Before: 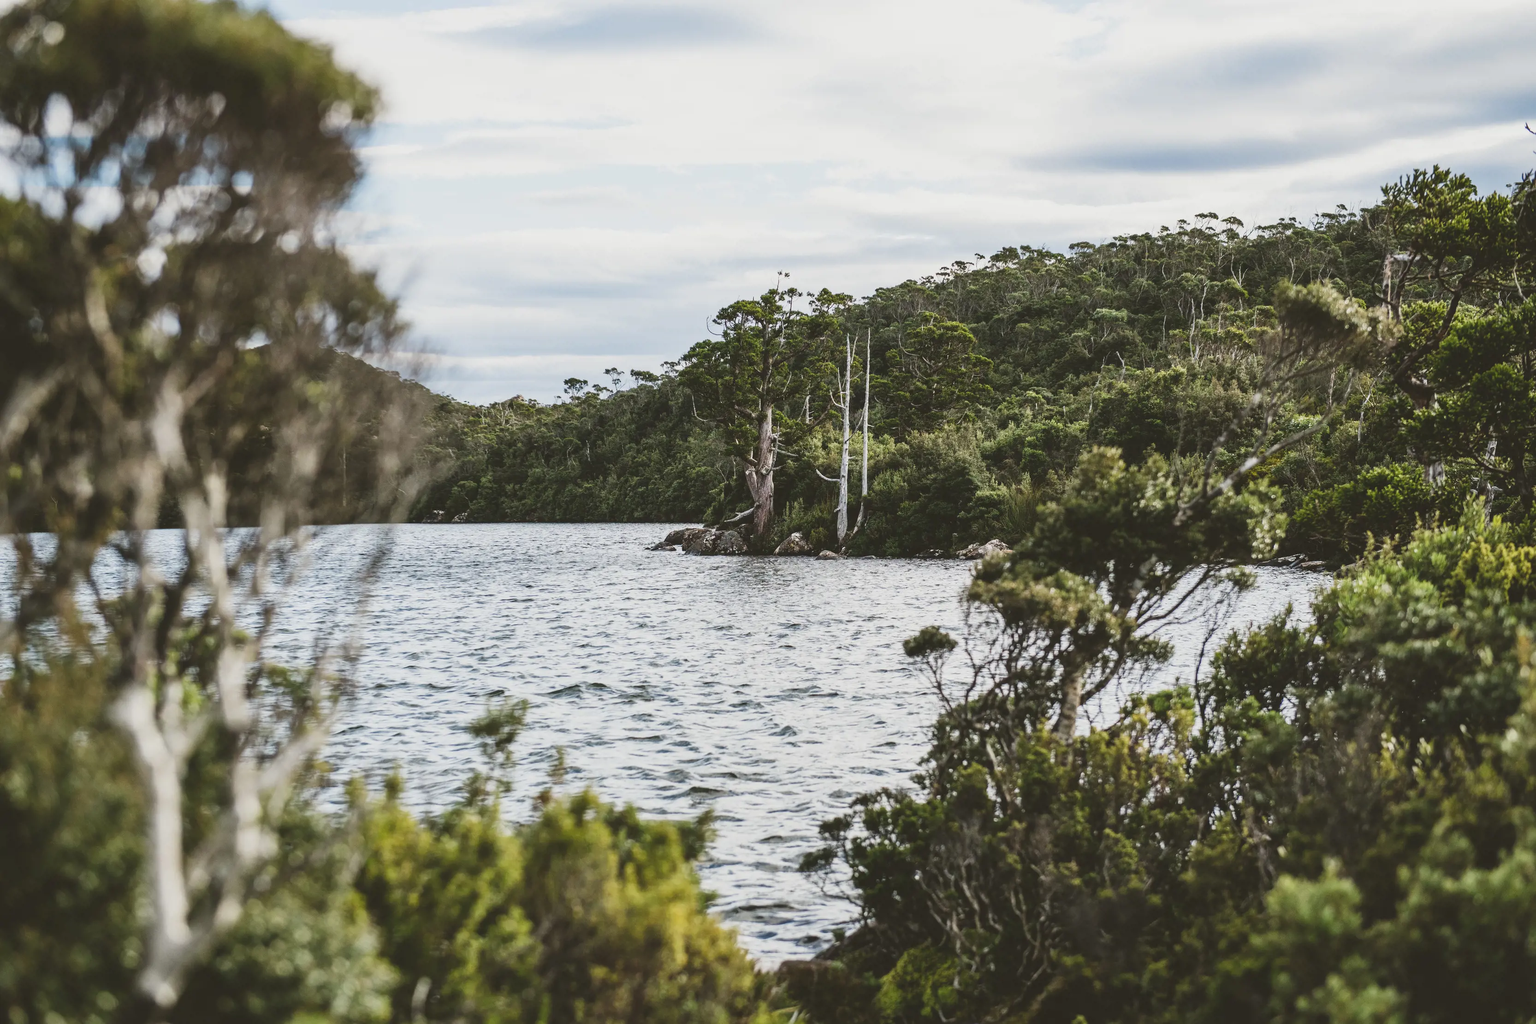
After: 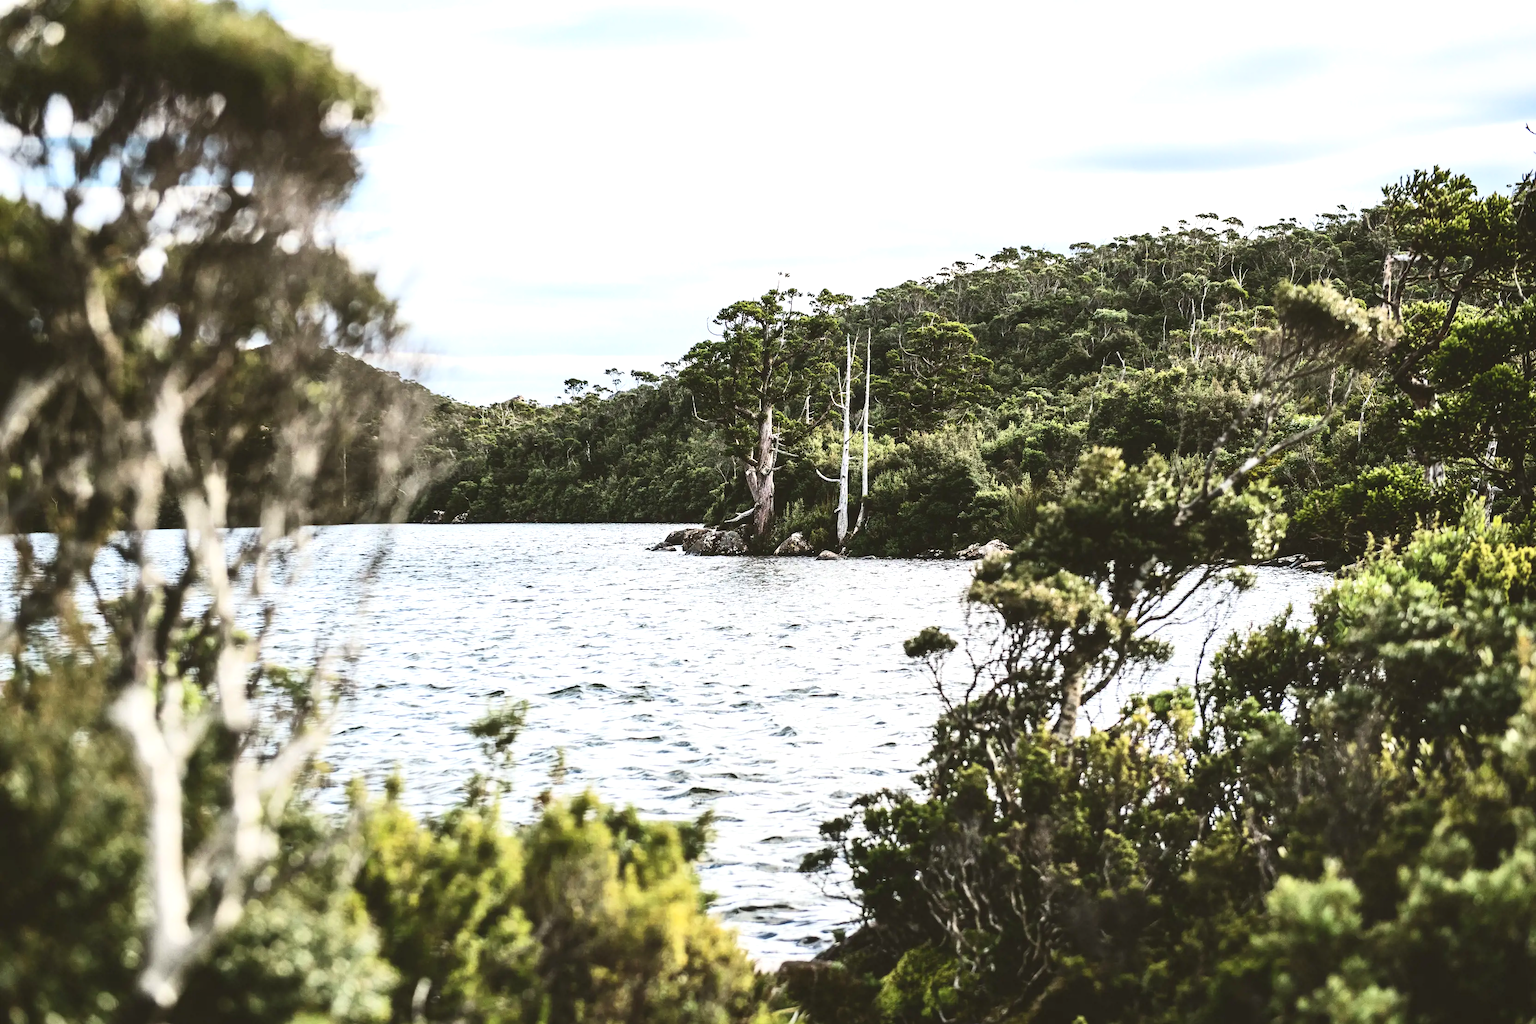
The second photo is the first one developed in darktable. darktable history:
exposure: black level correction 0, exposure 0.697 EV, compensate exposure bias true, compensate highlight preservation false
contrast brightness saturation: contrast 0.286
local contrast: mode bilateral grid, contrast 99, coarseness 99, detail 92%, midtone range 0.2
